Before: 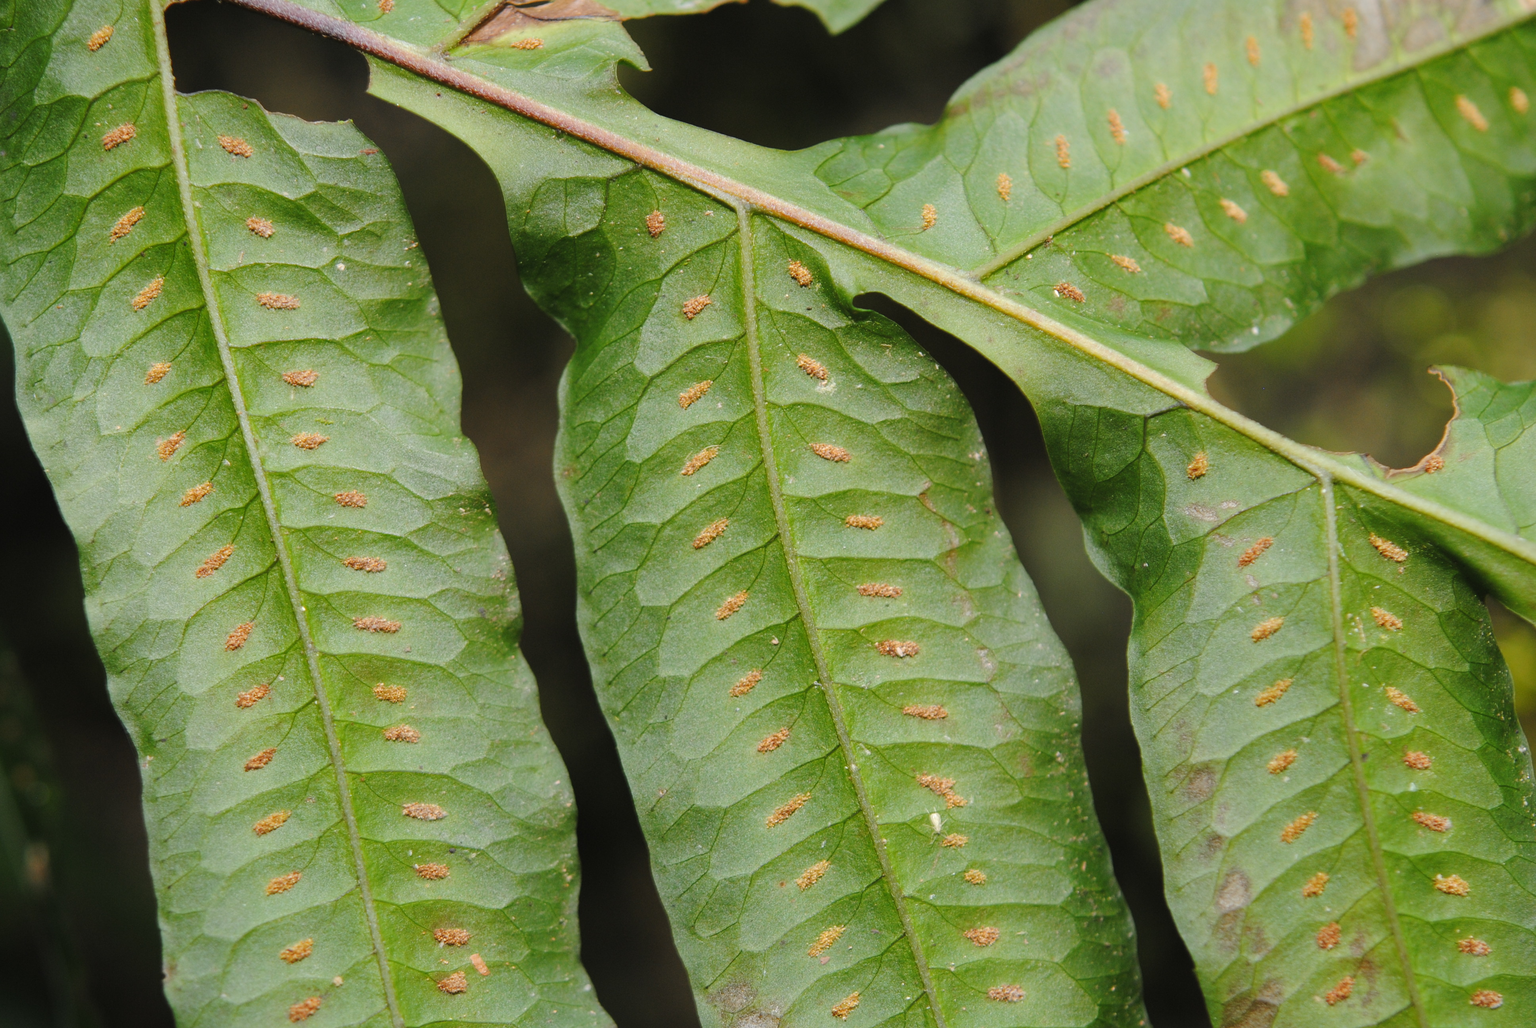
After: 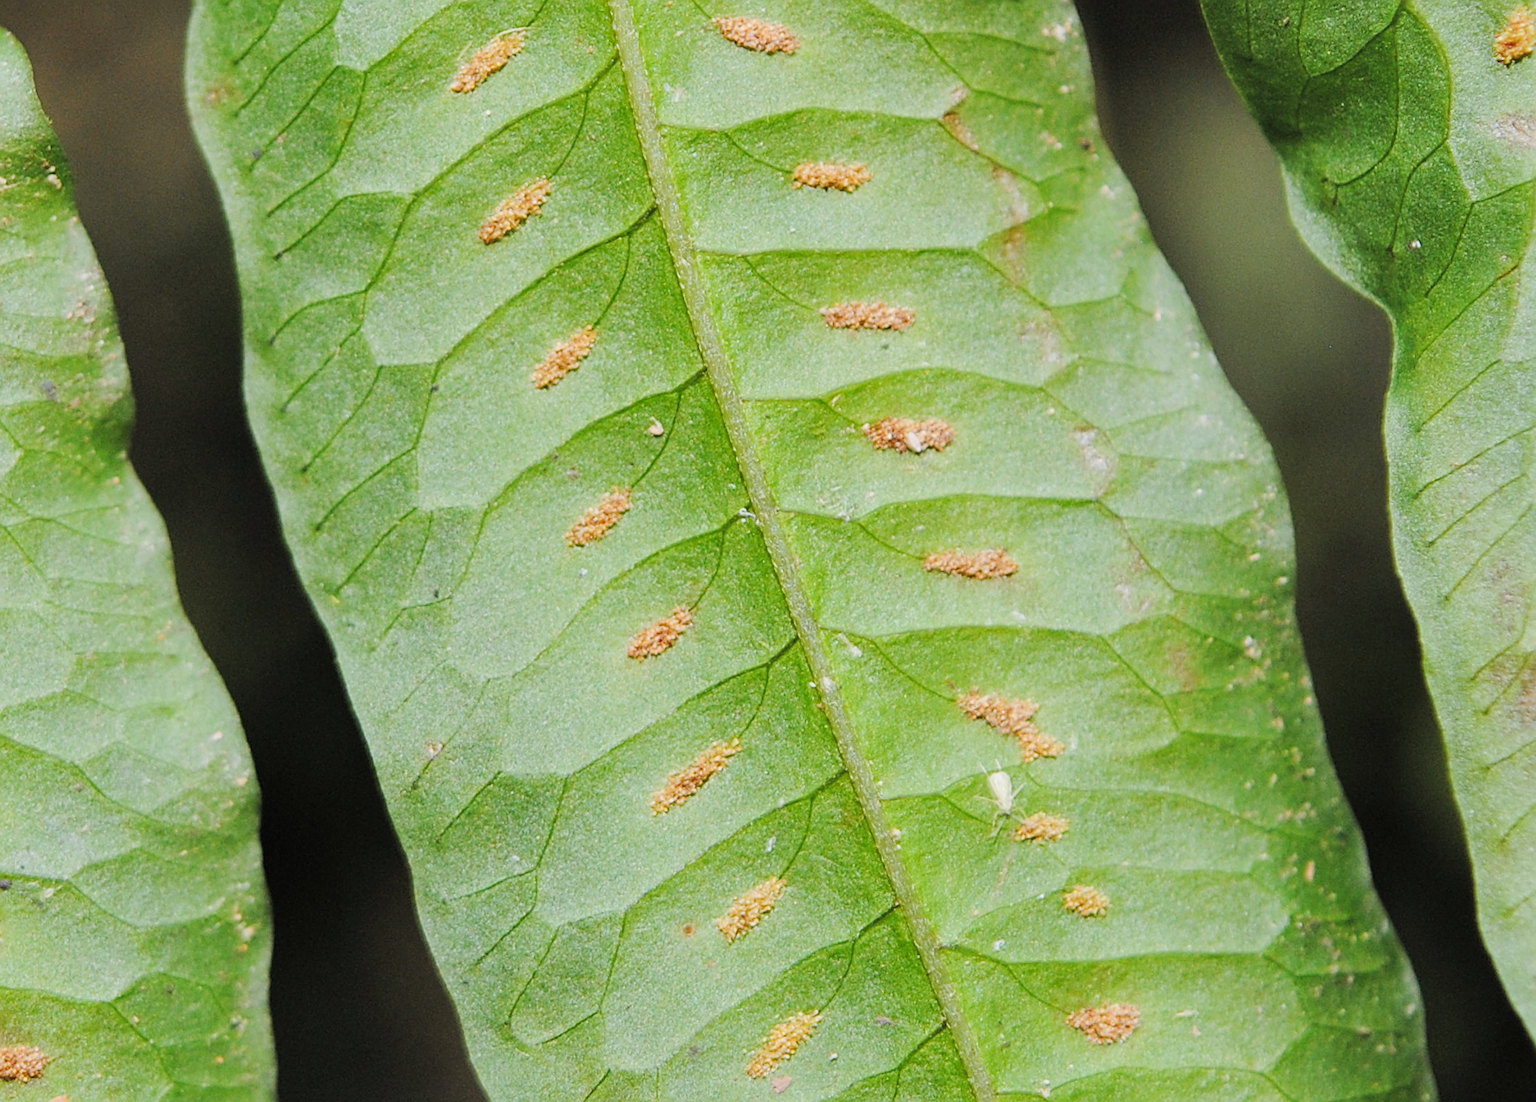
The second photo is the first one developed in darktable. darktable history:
shadows and highlights: shadows 37.27, highlights -28.18, soften with gaussian
exposure: black level correction 0, exposure 0.95 EV, compensate exposure bias true, compensate highlight preservation false
white balance: red 0.976, blue 1.04
sharpen: on, module defaults
rotate and perspective: rotation -2°, crop left 0.022, crop right 0.978, crop top 0.049, crop bottom 0.951
color zones: curves: ch0 [(0, 0.5) (0.143, 0.5) (0.286, 0.5) (0.429, 0.5) (0.62, 0.489) (0.714, 0.445) (0.844, 0.496) (1, 0.5)]; ch1 [(0, 0.5) (0.143, 0.5) (0.286, 0.5) (0.429, 0.5) (0.571, 0.5) (0.714, 0.523) (0.857, 0.5) (1, 0.5)]
filmic rgb: black relative exposure -7.65 EV, white relative exposure 4.56 EV, hardness 3.61
crop: left 29.672%, top 41.786%, right 20.851%, bottom 3.487%
